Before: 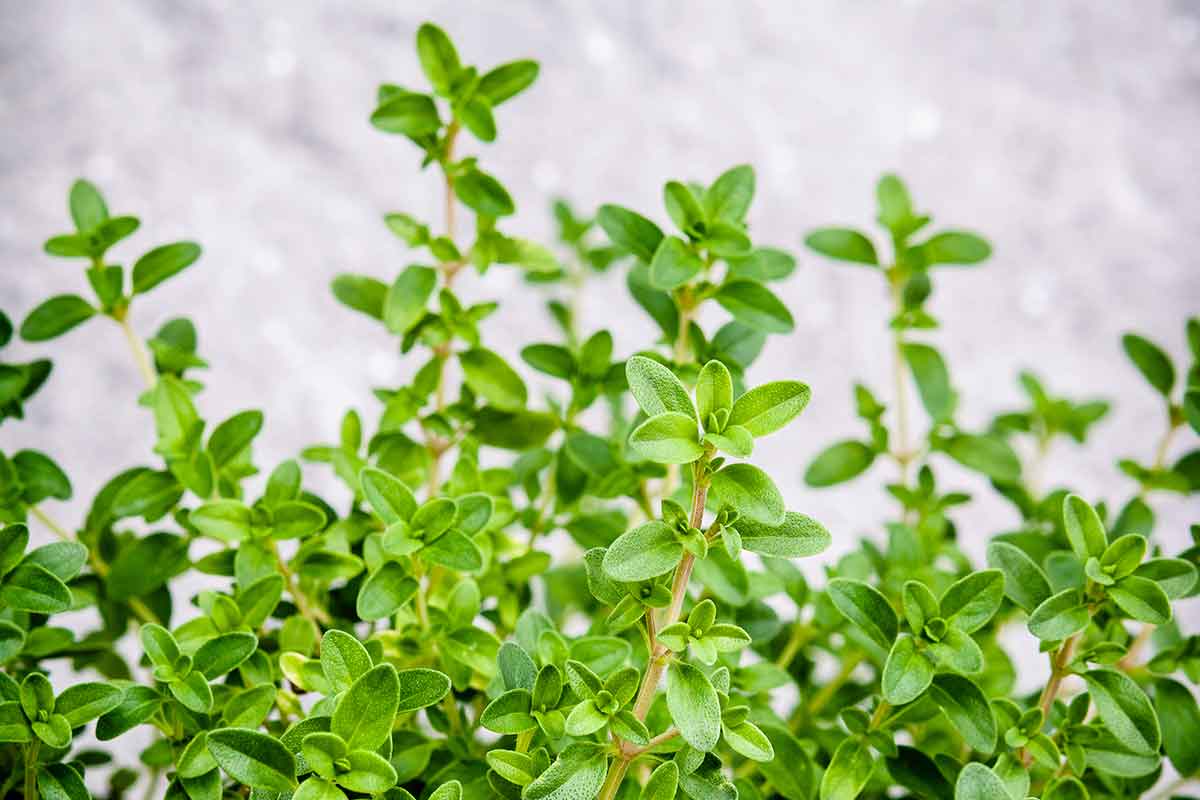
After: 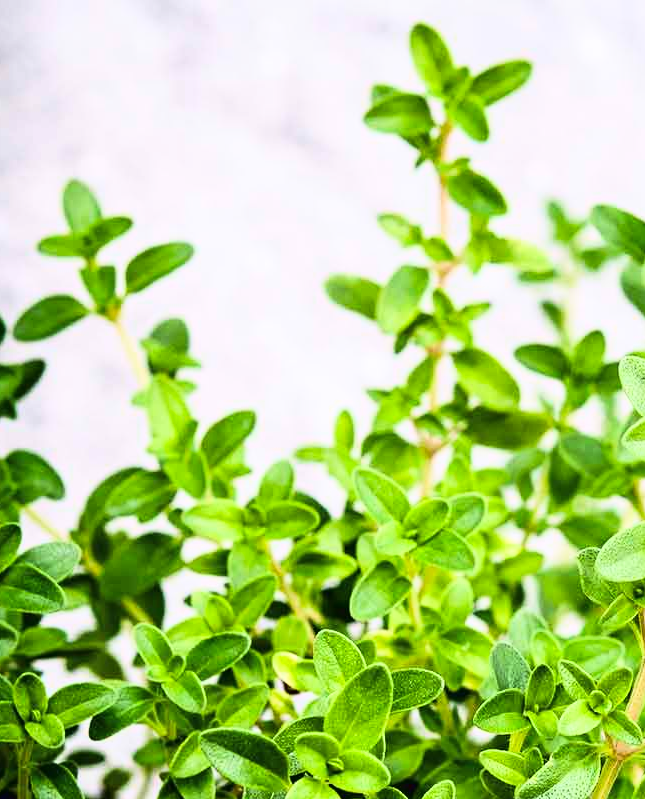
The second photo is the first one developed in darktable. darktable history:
sharpen: radius 5.325, amount 0.312, threshold 26.433
crop: left 0.587%, right 45.588%, bottom 0.086%
tone curve: curves: ch0 [(0, 0.013) (0.198, 0.175) (0.512, 0.582) (0.625, 0.754) (0.81, 0.934) (1, 1)], color space Lab, linked channels, preserve colors none
